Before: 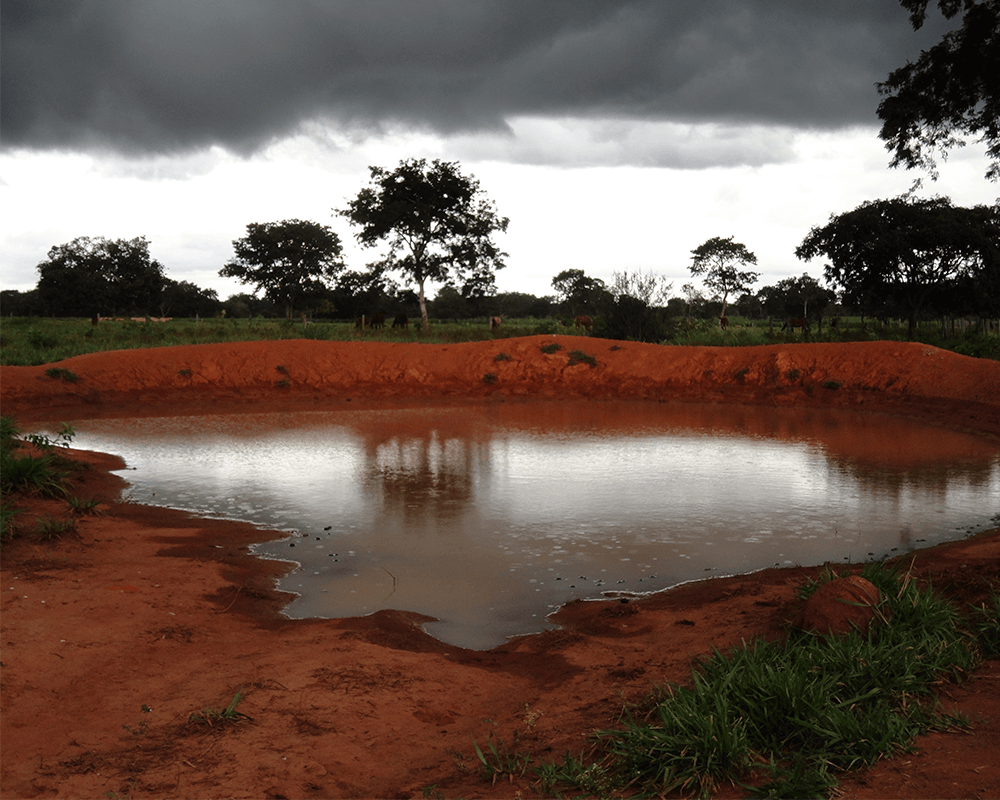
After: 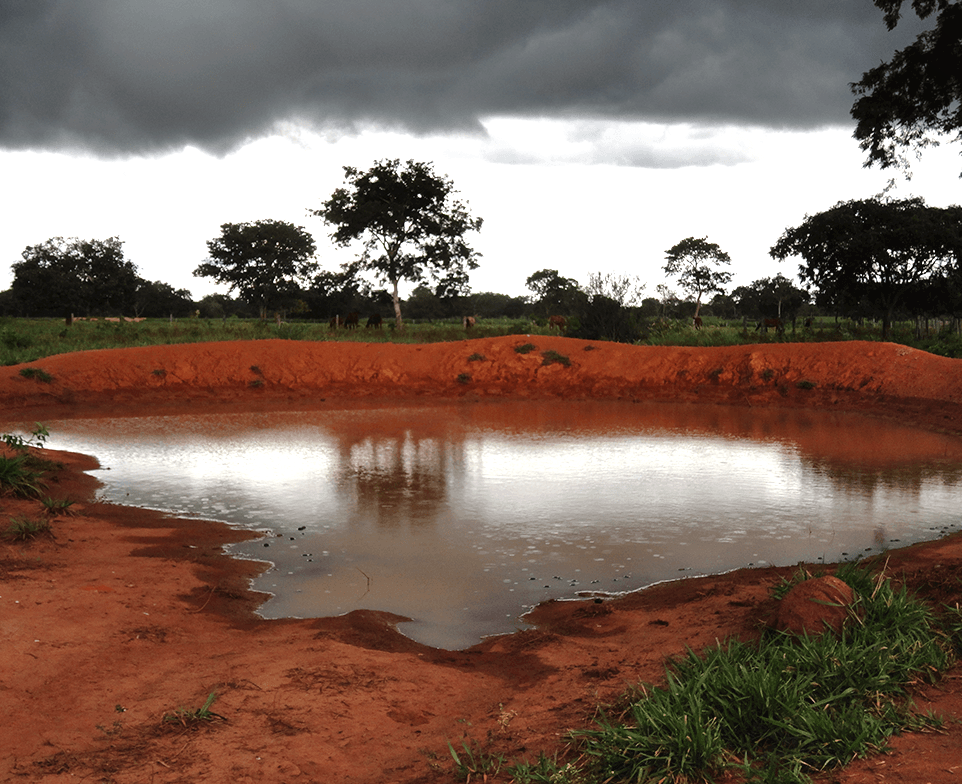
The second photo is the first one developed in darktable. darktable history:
shadows and highlights: soften with gaussian
exposure: exposure 0.494 EV, compensate highlight preservation false
crop and rotate: left 2.681%, right 1.04%, bottom 1.926%
